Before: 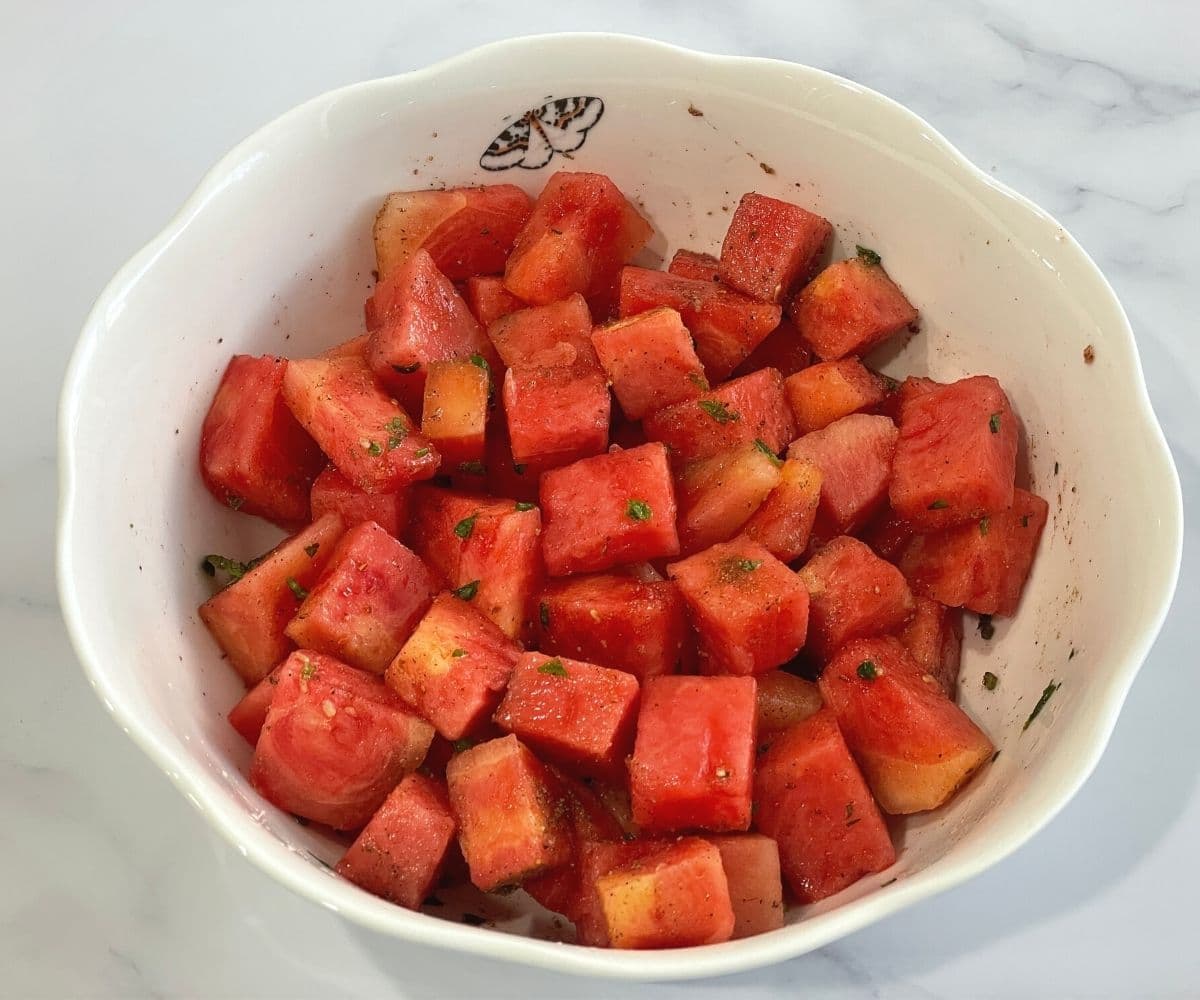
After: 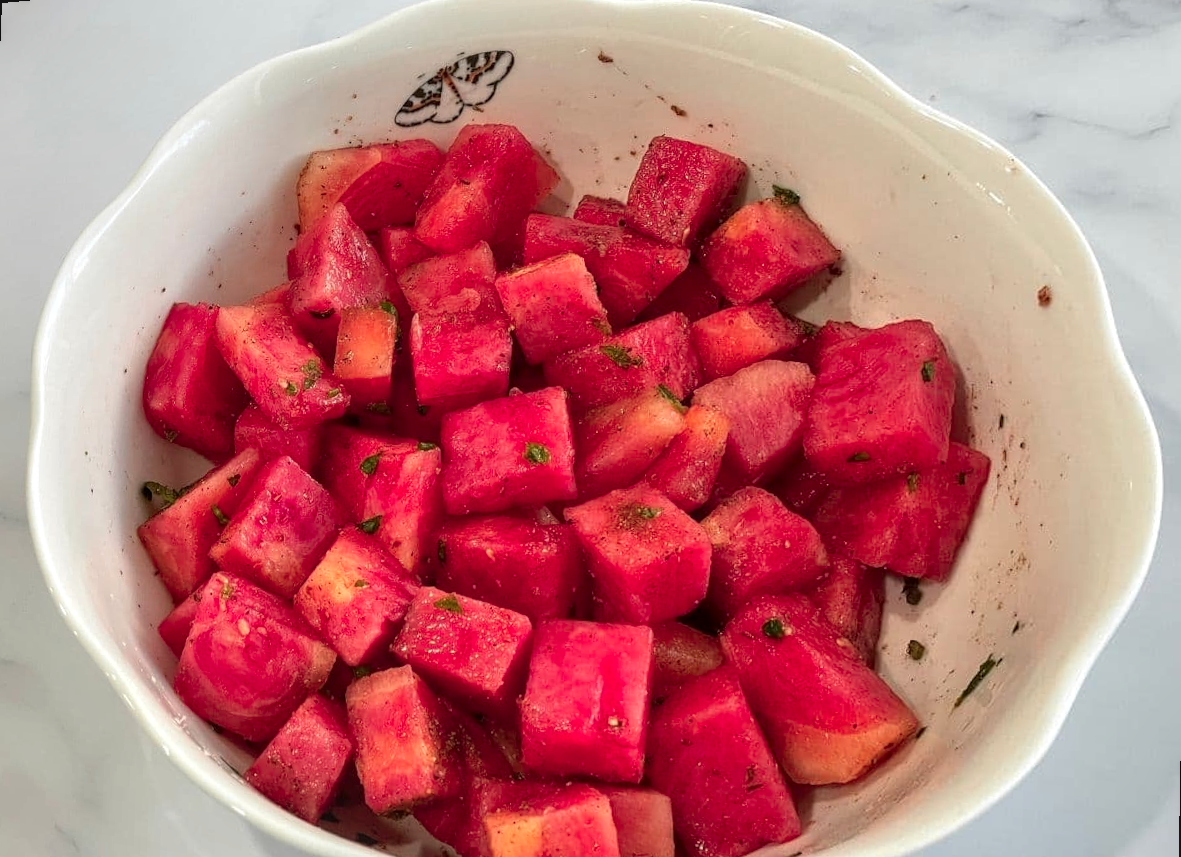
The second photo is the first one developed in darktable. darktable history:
local contrast: on, module defaults
exposure: exposure -0.064 EV, compensate highlight preservation false
rotate and perspective: rotation 1.69°, lens shift (vertical) -0.023, lens shift (horizontal) -0.291, crop left 0.025, crop right 0.988, crop top 0.092, crop bottom 0.842
color zones: curves: ch1 [(0.29, 0.492) (0.373, 0.185) (0.509, 0.481)]; ch2 [(0.25, 0.462) (0.749, 0.457)], mix 40.67%
